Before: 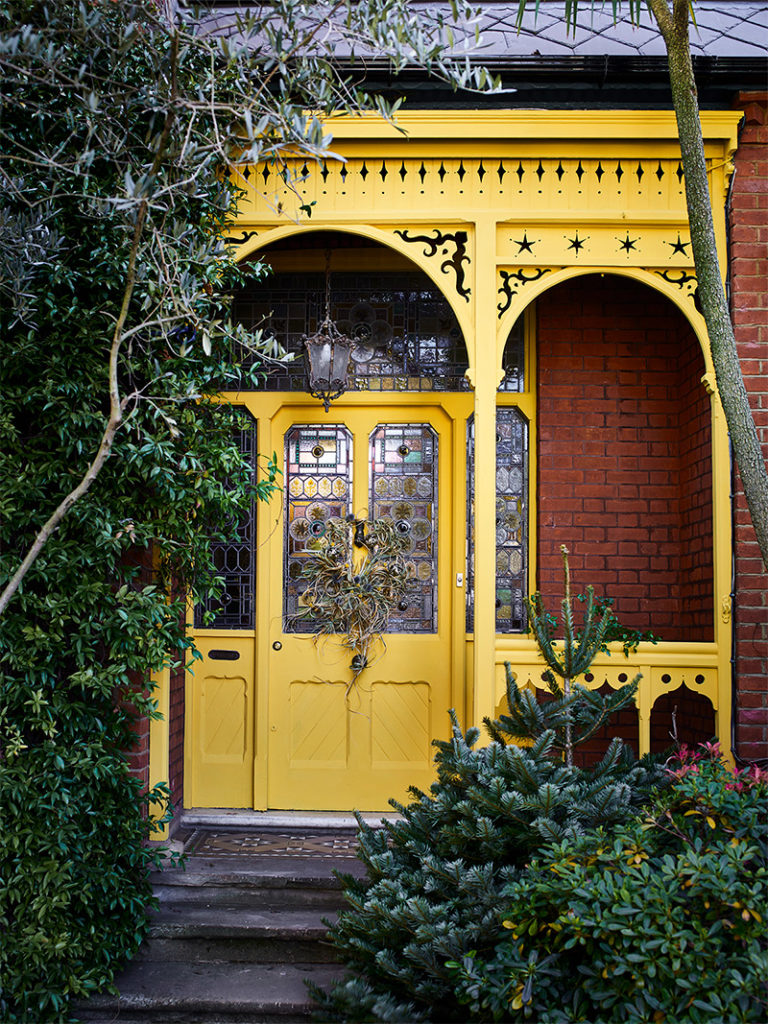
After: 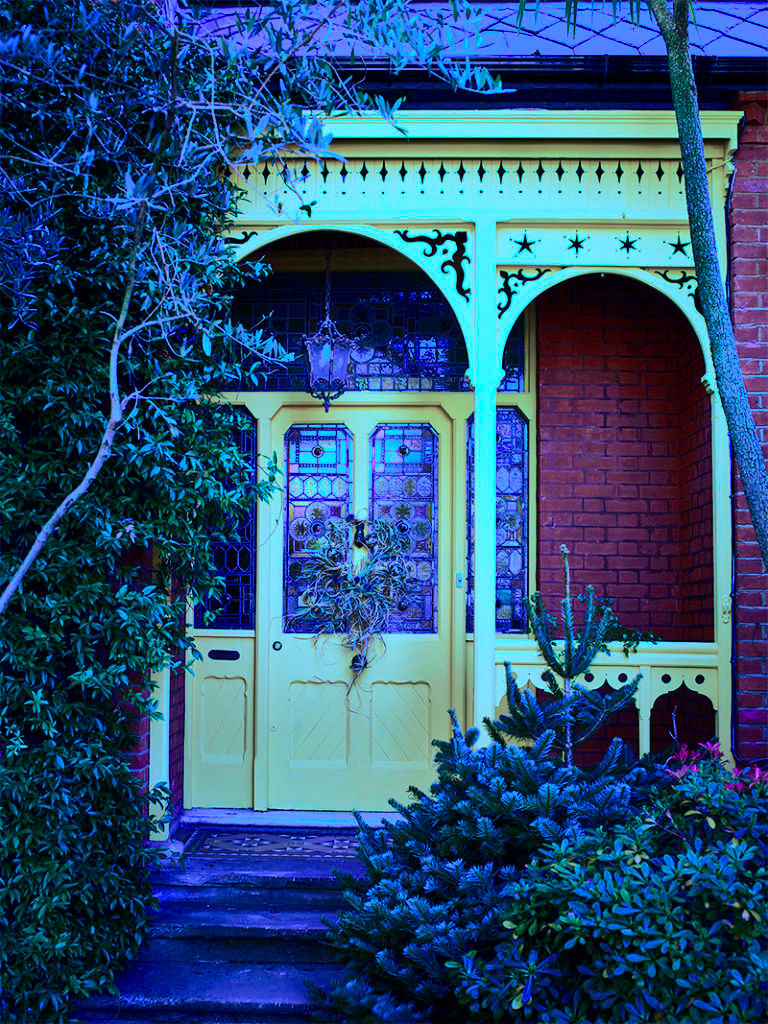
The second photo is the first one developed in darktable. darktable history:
color calibration: output R [0.948, 0.091, -0.04, 0], output G [-0.3, 1.384, -0.085, 0], output B [-0.108, 0.061, 1.08, 0], illuminant as shot in camera, x 0.484, y 0.43, temperature 2405.29 K
shadows and highlights: shadows 40, highlights -60
contrast brightness saturation: contrast 0.28
